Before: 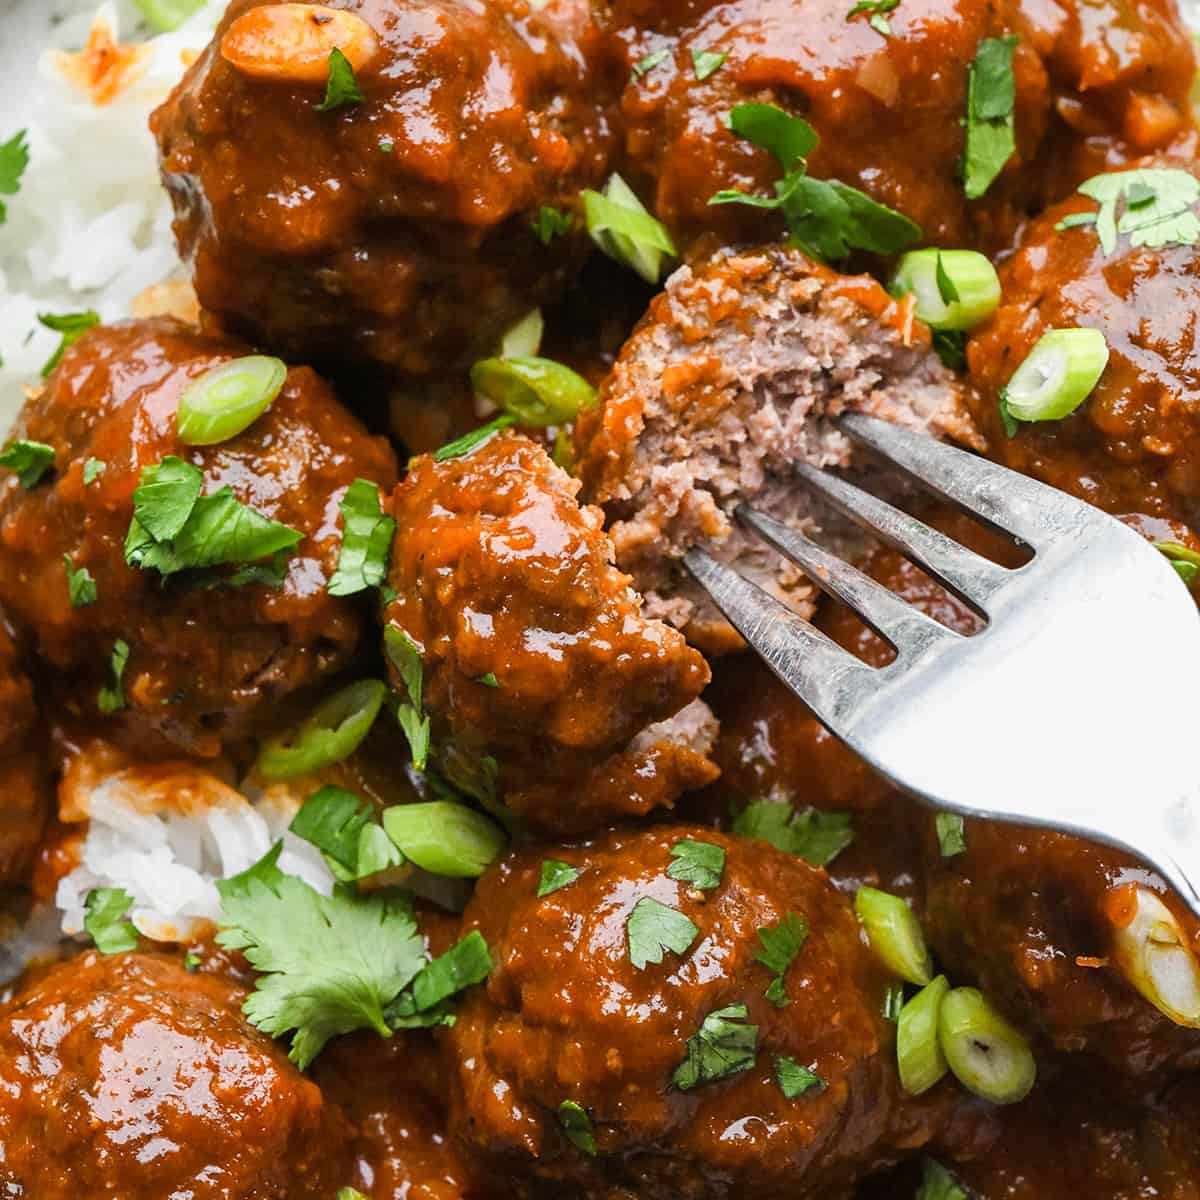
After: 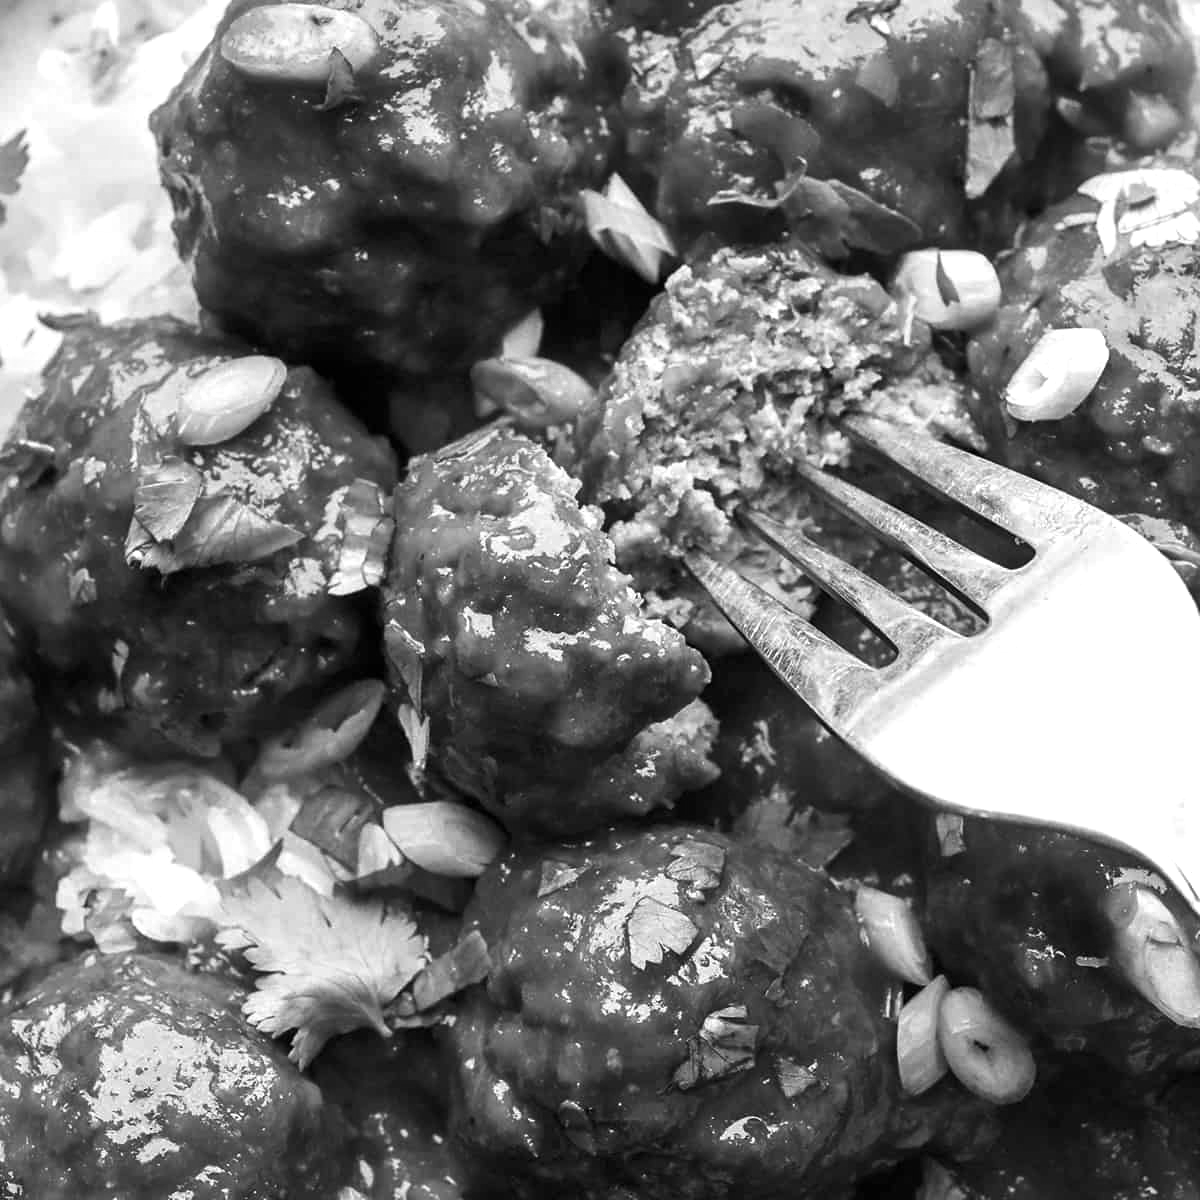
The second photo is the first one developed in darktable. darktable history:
tone equalizer: -7 EV 0.18 EV, -6 EV 0.12 EV, -5 EV 0.08 EV, -4 EV 0.04 EV, -2 EV -0.02 EV, -1 EV -0.04 EV, +0 EV -0.06 EV, luminance estimator HSV value / RGB max
exposure: black level correction 0.001, exposure 0.5 EV, compensate exposure bias true, compensate highlight preservation false
contrast brightness saturation: brightness -0.09
monochrome: a 30.25, b 92.03
